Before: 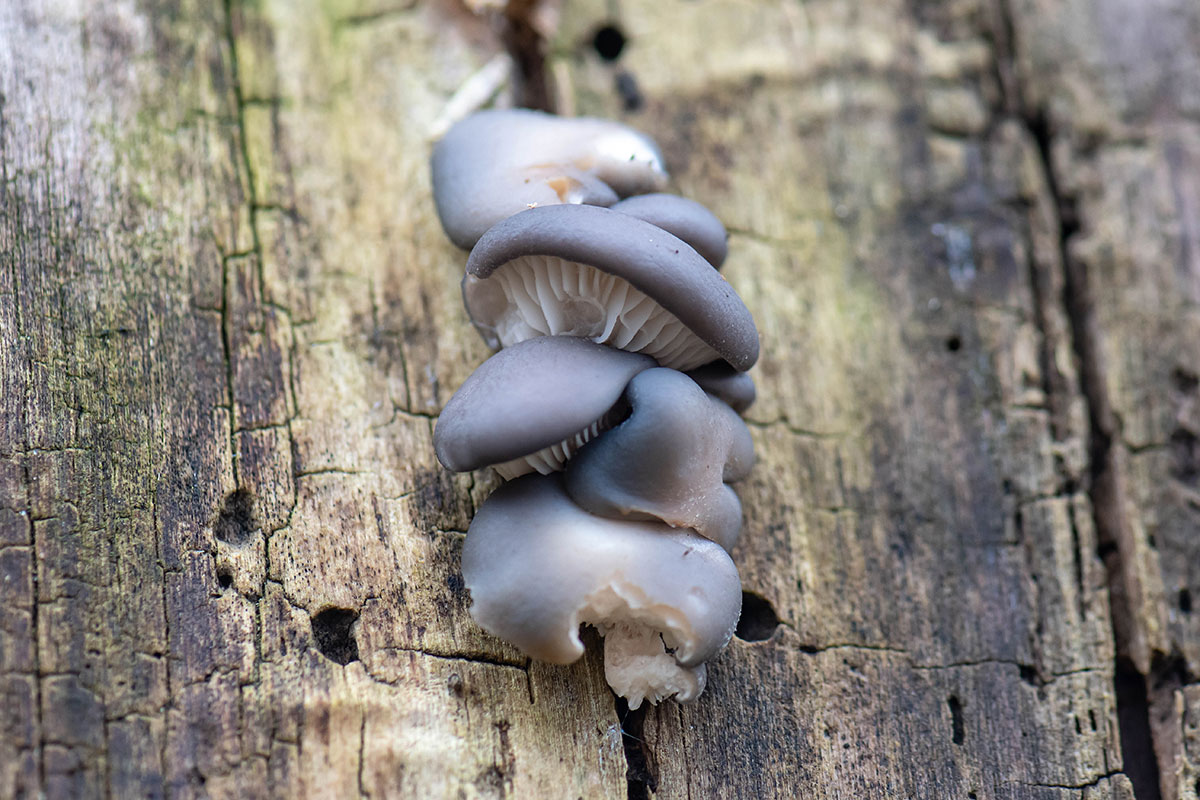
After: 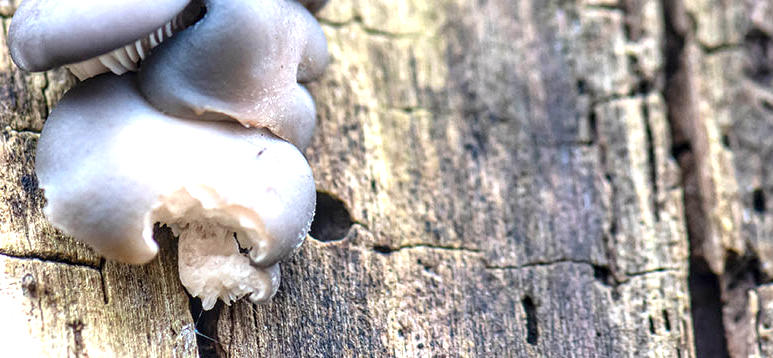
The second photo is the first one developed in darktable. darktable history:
exposure: exposure 1.25 EV, compensate exposure bias true, compensate highlight preservation false
local contrast: detail 130%
crop and rotate: left 35.509%, top 50.238%, bottom 4.934%
